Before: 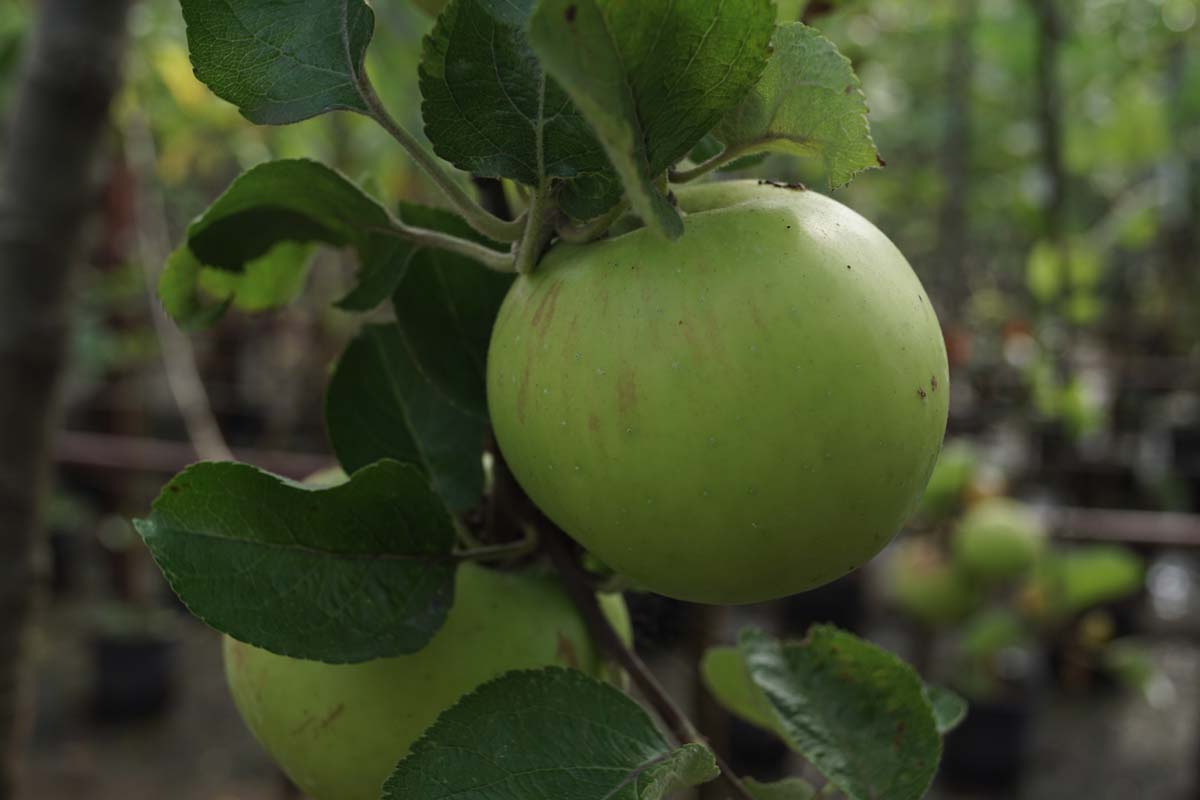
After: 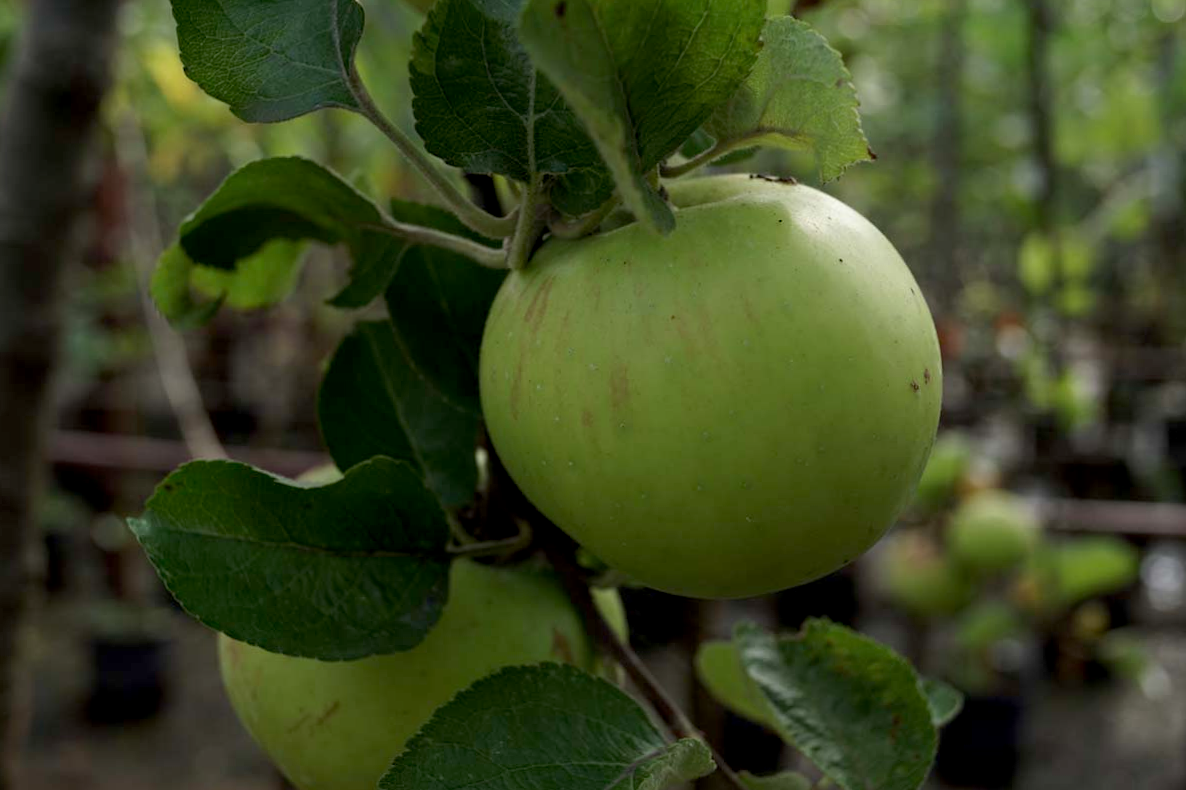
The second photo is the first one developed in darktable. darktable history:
exposure: black level correction 0.007, exposure 0.093 EV, compensate highlight preservation false
rotate and perspective: rotation -0.45°, automatic cropping original format, crop left 0.008, crop right 0.992, crop top 0.012, crop bottom 0.988
